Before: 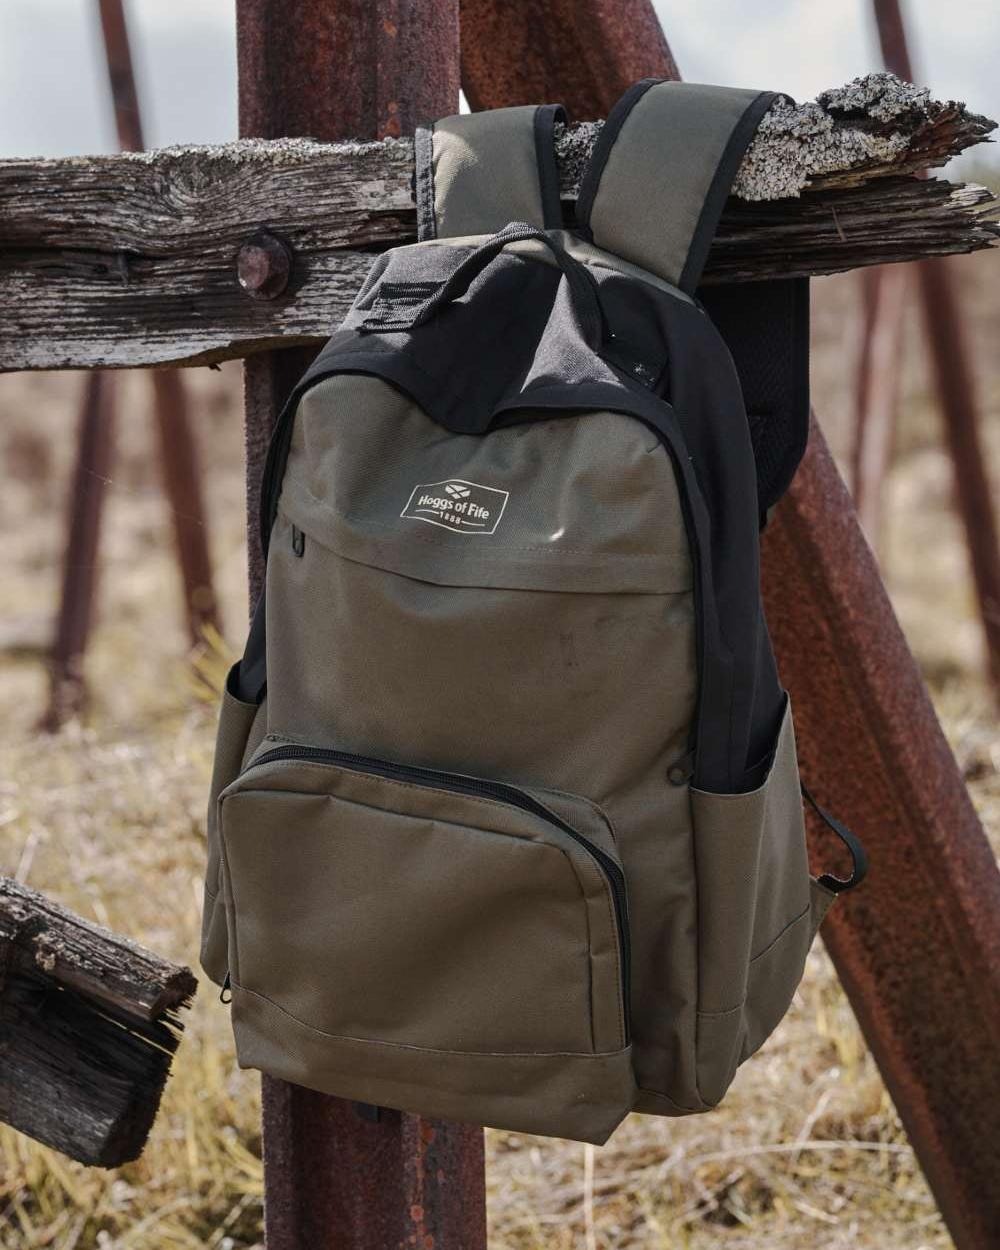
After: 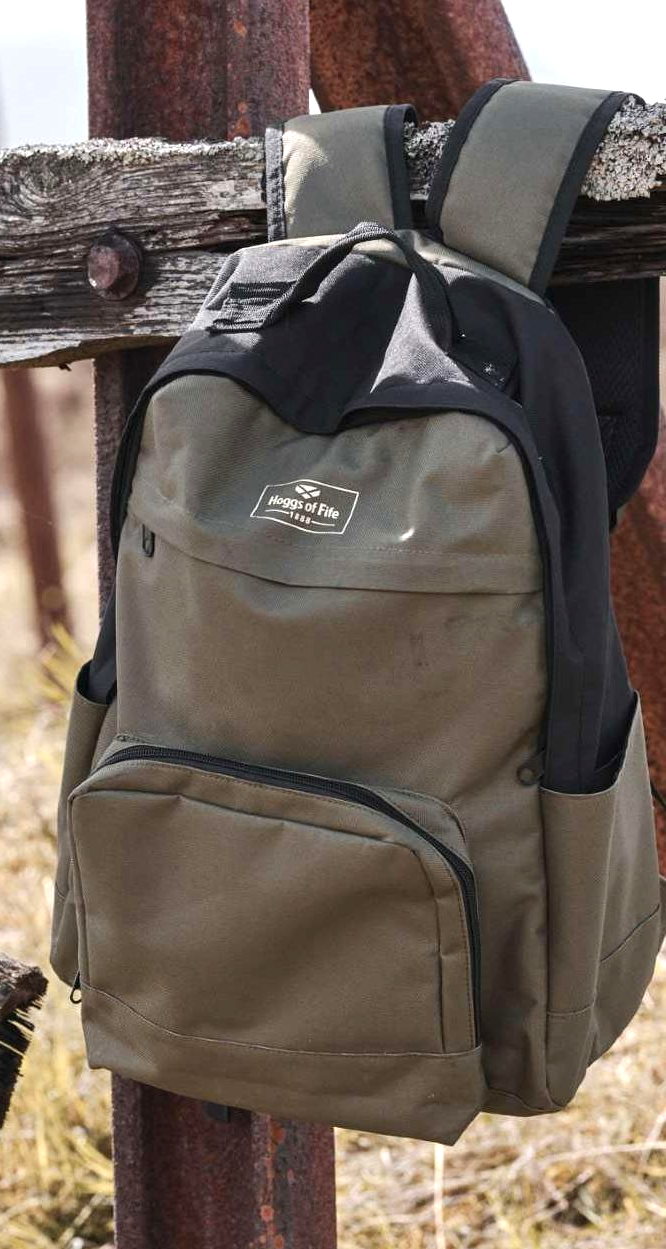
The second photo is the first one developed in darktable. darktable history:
crop and rotate: left 15.055%, right 18.278%
exposure: black level correction 0, exposure 0.7 EV, compensate exposure bias true, compensate highlight preservation false
